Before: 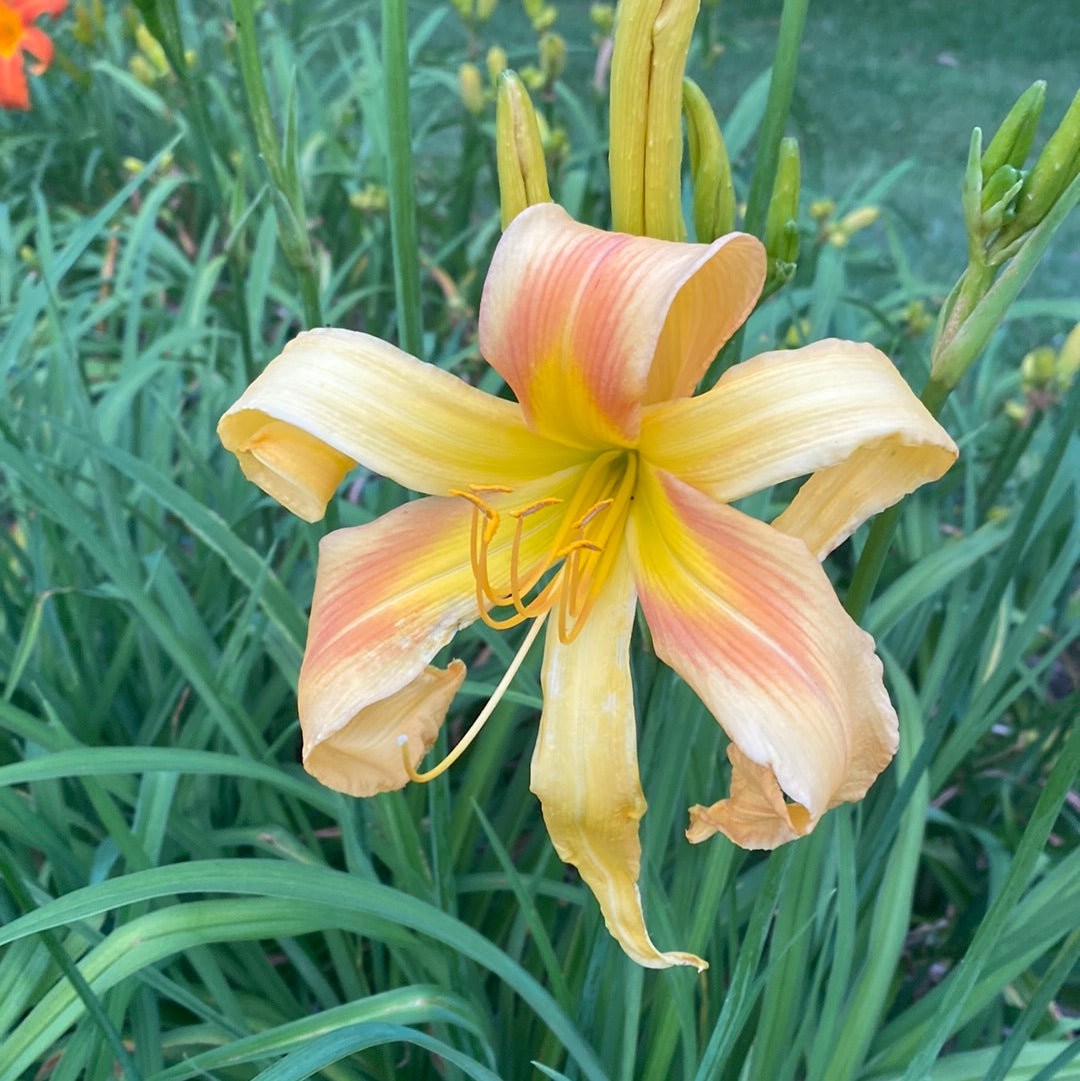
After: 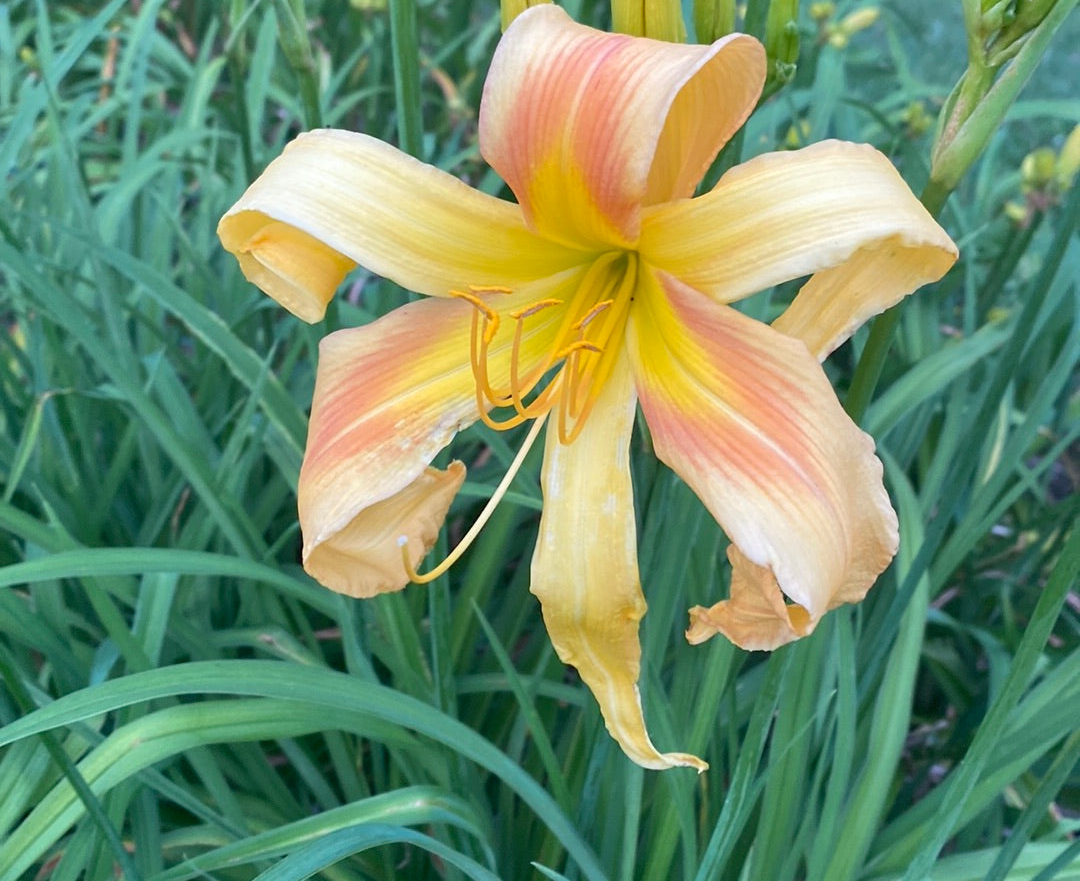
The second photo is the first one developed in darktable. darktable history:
crop and rotate: top 18.463%
